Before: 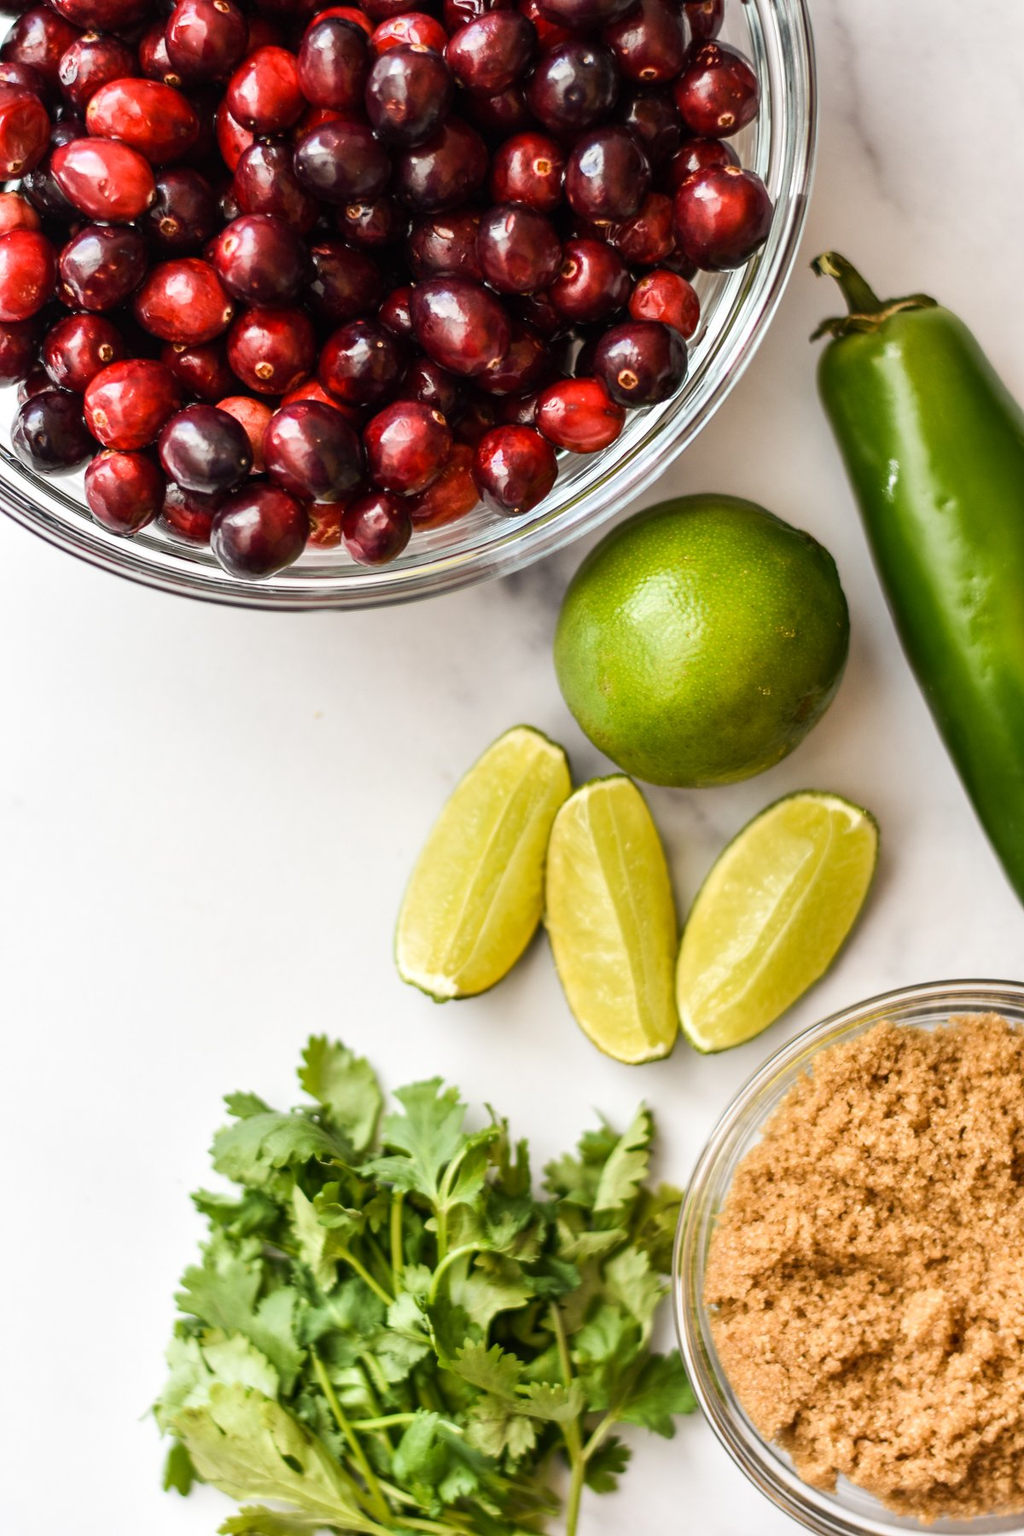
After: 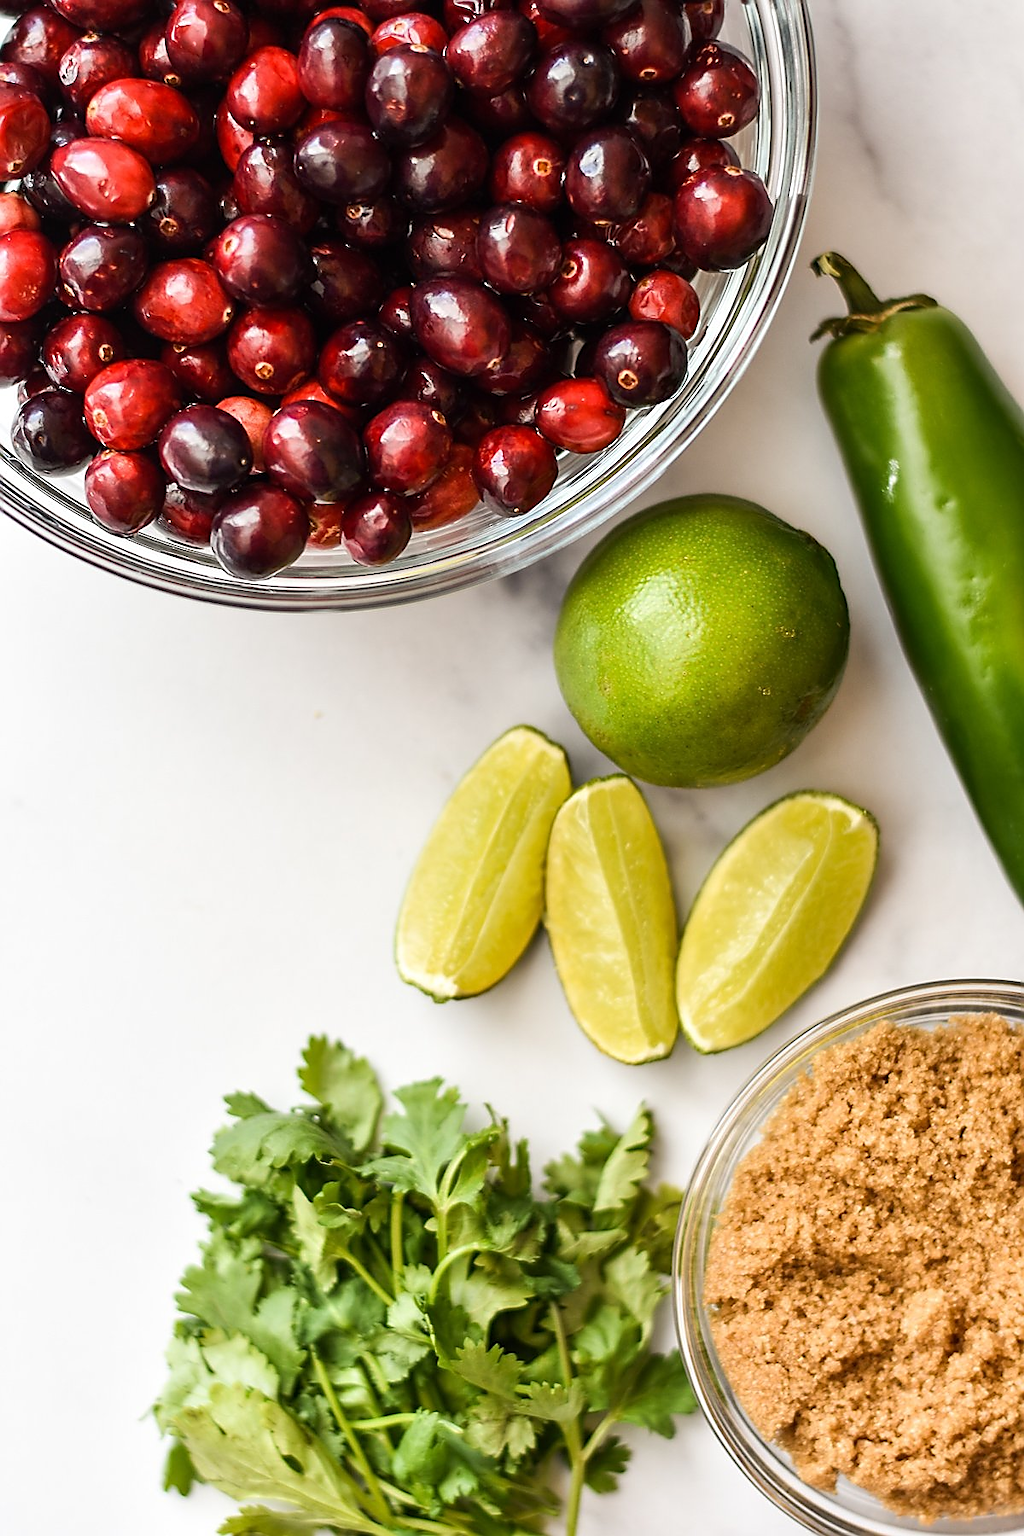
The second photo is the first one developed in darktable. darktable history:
sharpen: radius 1.41, amount 1.24, threshold 0.811
